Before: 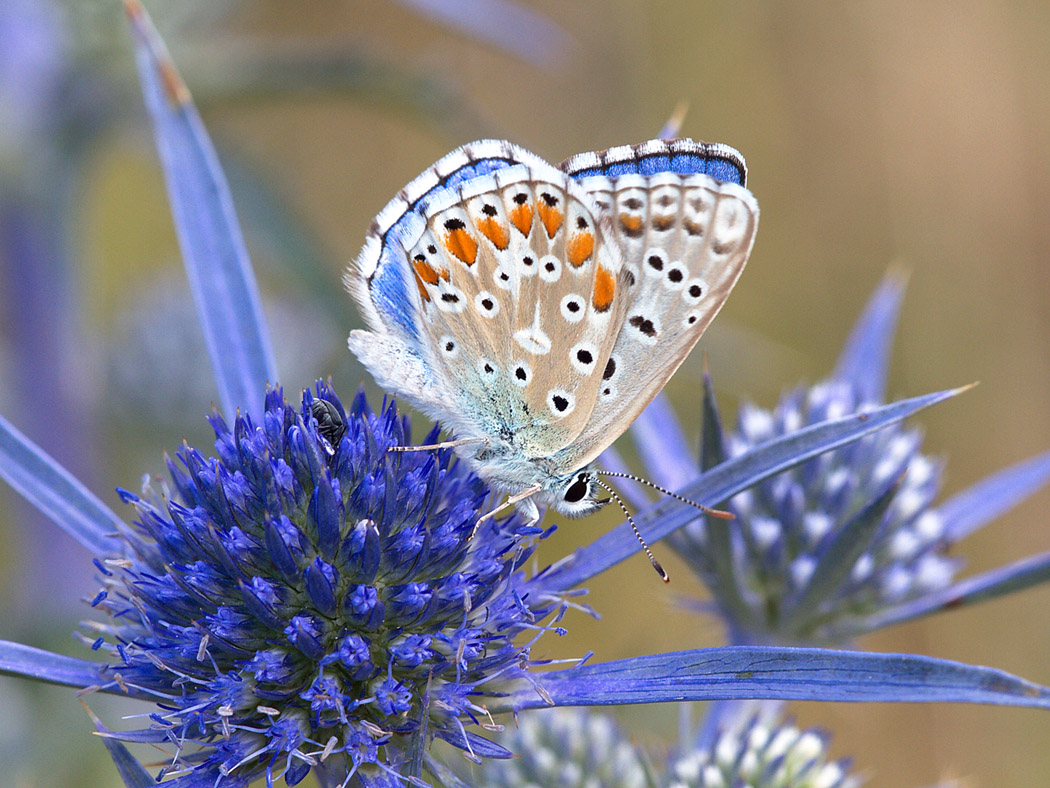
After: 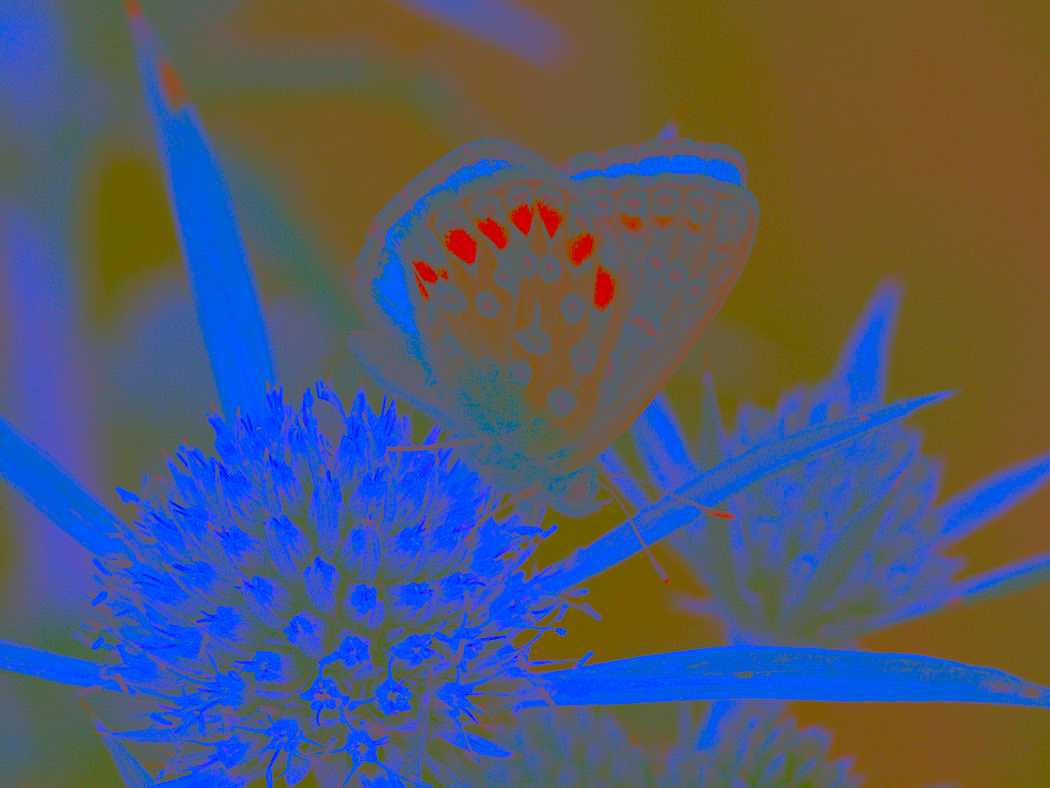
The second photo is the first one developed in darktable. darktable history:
contrast brightness saturation: contrast -0.987, brightness -0.165, saturation 0.762
sharpen: on, module defaults
